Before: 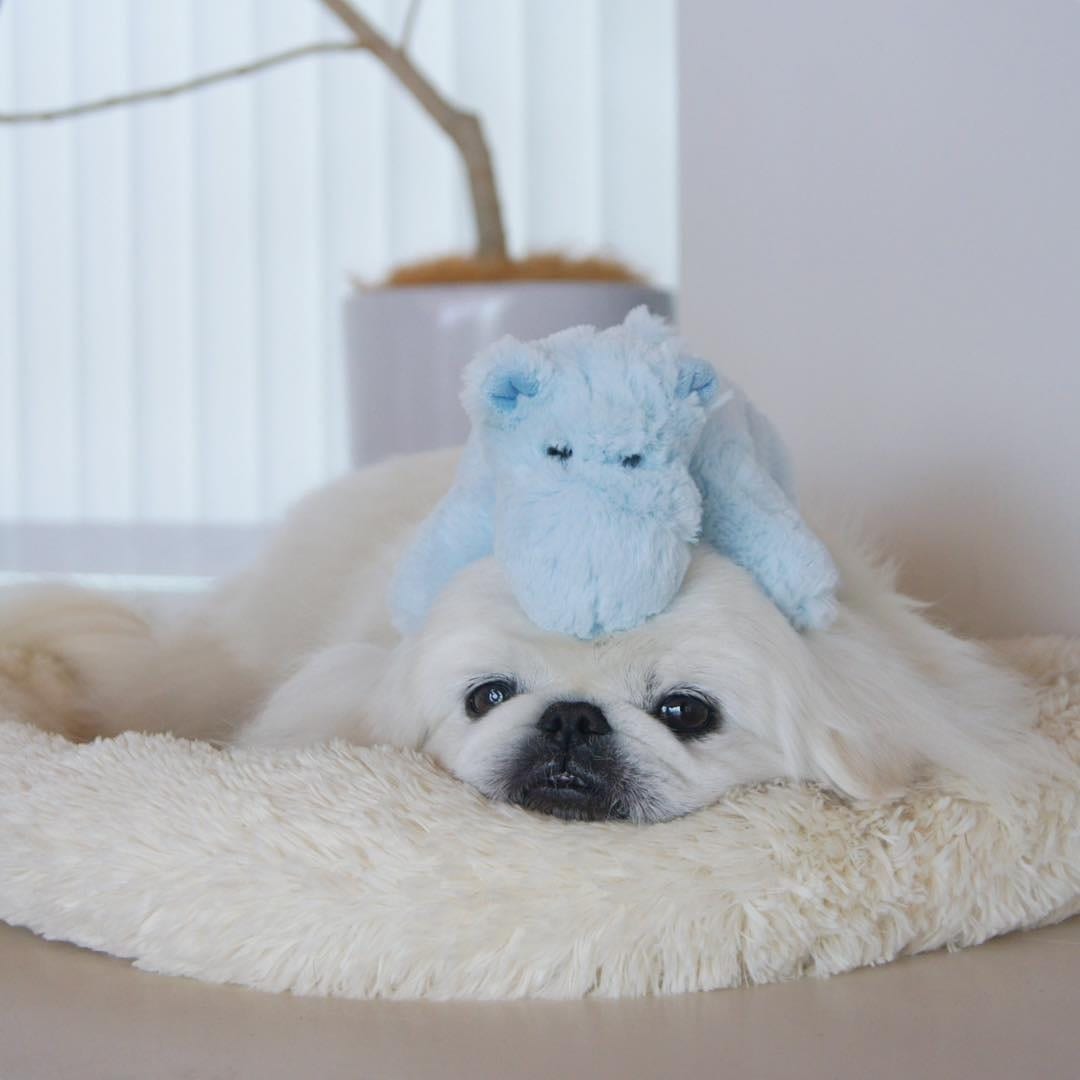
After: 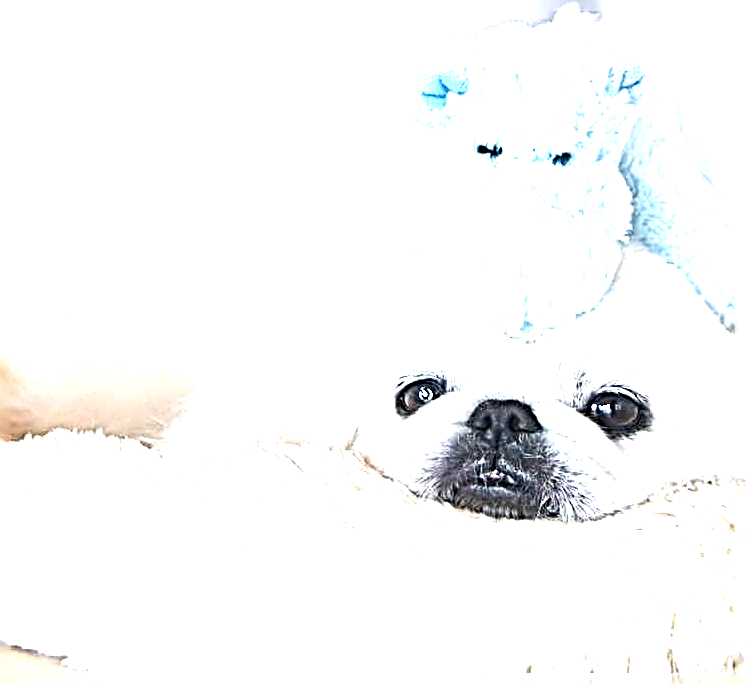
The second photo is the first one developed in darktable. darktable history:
exposure: exposure 1.989 EV, compensate highlight preservation false
crop: left 6.515%, top 28.002%, right 24.4%, bottom 8.608%
sharpen: radius 4.019, amount 1.994
